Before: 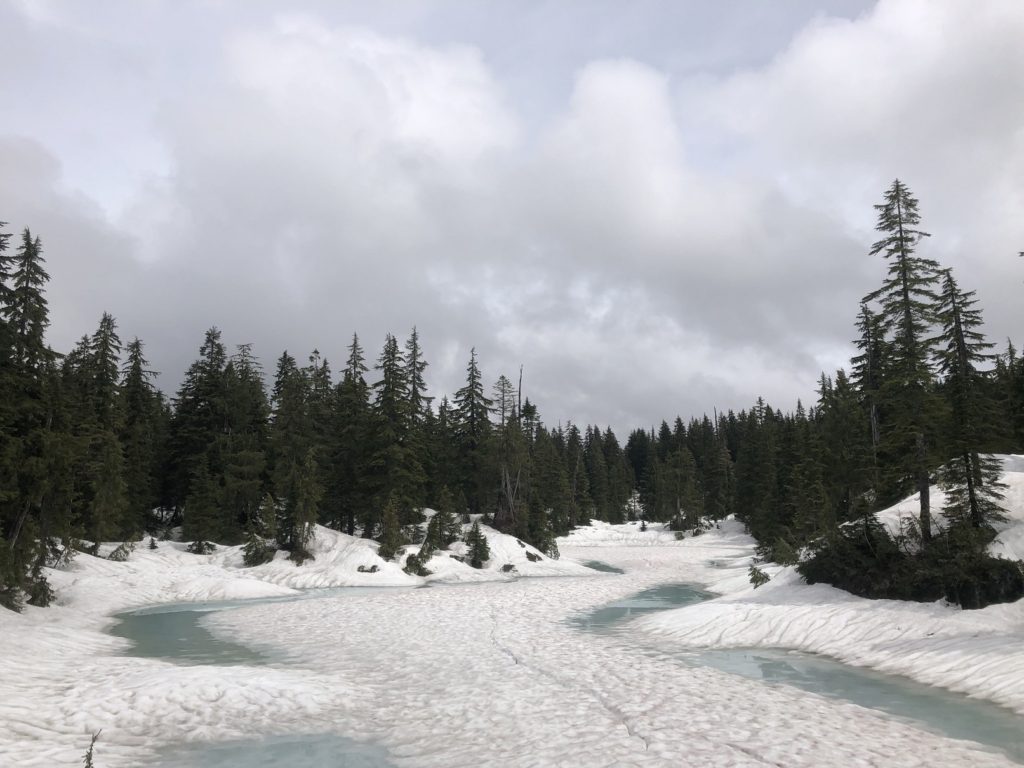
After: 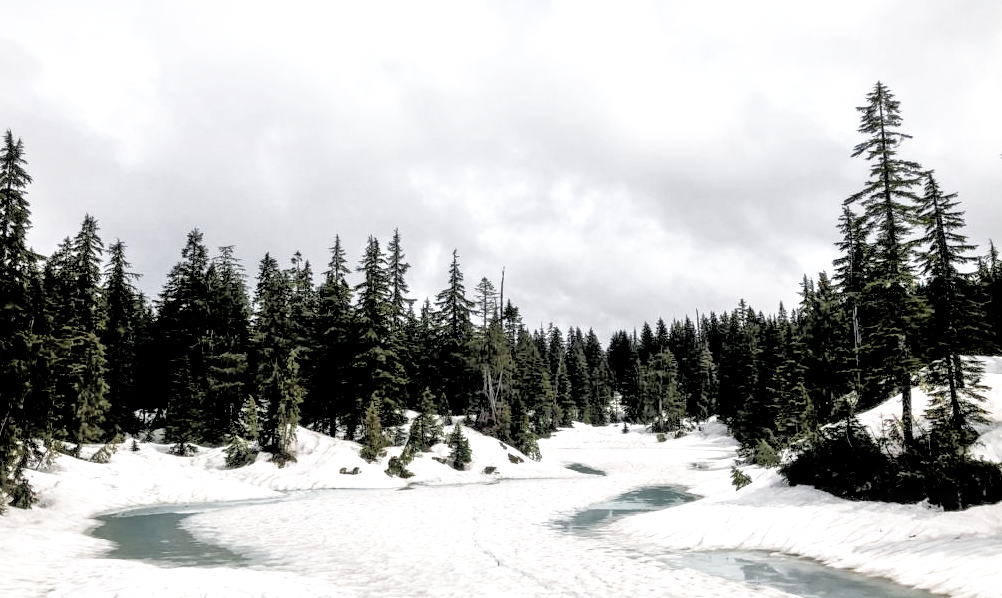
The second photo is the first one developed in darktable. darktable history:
shadows and highlights: on, module defaults
color zones: curves: ch0 [(0, 0.511) (0.143, 0.531) (0.286, 0.56) (0.429, 0.5) (0.571, 0.5) (0.714, 0.5) (0.857, 0.5) (1, 0.5)]; ch1 [(0, 0.525) (0.143, 0.705) (0.286, 0.715) (0.429, 0.35) (0.571, 0.35) (0.714, 0.35) (0.857, 0.4) (1, 0.4)]; ch2 [(0, 0.572) (0.143, 0.512) (0.286, 0.473) (0.429, 0.45) (0.571, 0.5) (0.714, 0.5) (0.857, 0.518) (1, 0.518)]
exposure: black level correction 0, exposure 1.2 EV, compensate exposure bias true, compensate highlight preservation false
crop and rotate: left 1.814%, top 12.818%, right 0.25%, bottom 9.225%
rgb levels: levels [[0.029, 0.461, 0.922], [0, 0.5, 1], [0, 0.5, 1]]
filmic rgb: black relative exposure -5 EV, white relative exposure 3.5 EV, hardness 3.19, contrast 1.4, highlights saturation mix -50%
local contrast: highlights 65%, shadows 54%, detail 169%, midtone range 0.514
